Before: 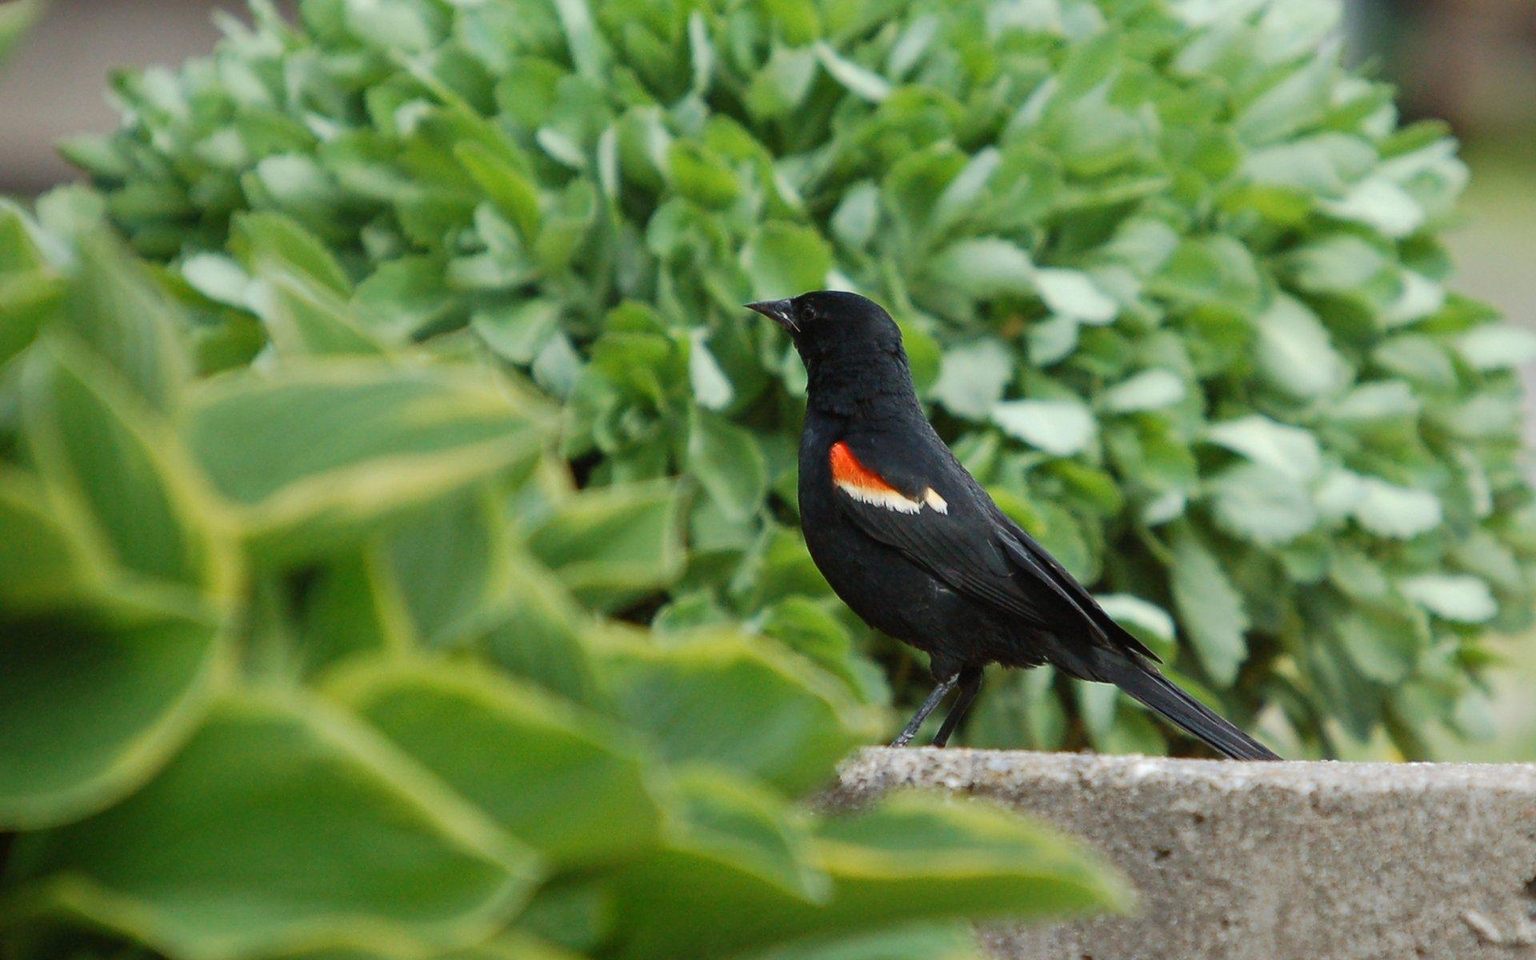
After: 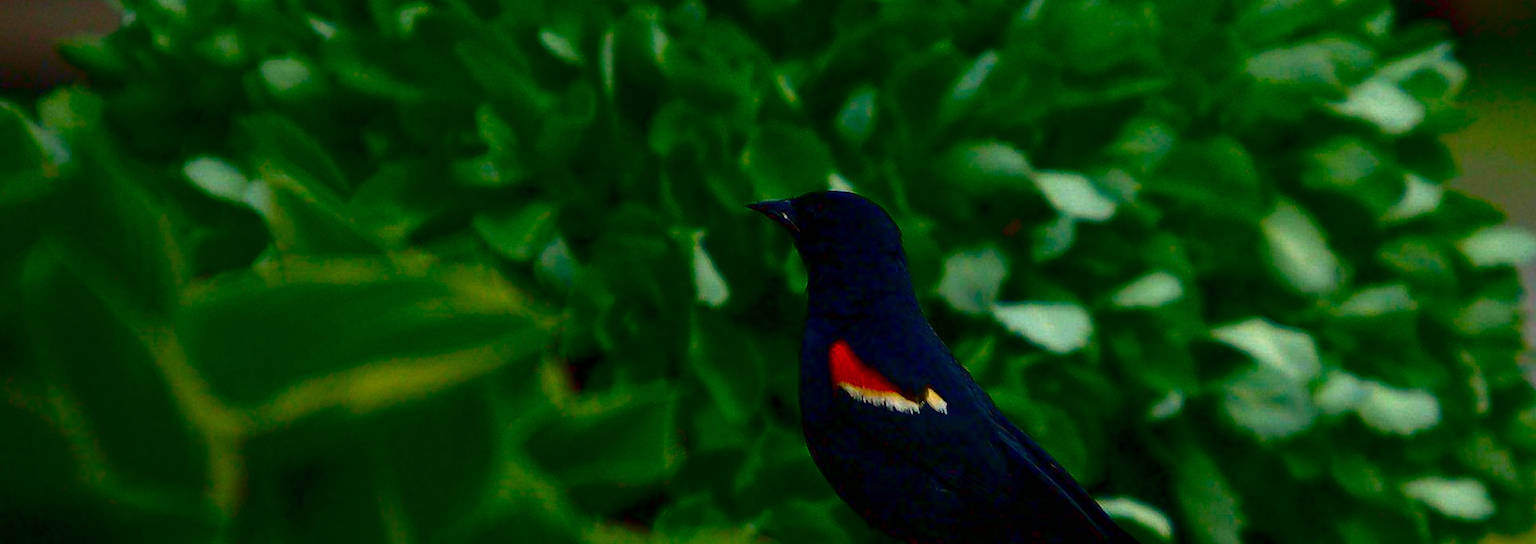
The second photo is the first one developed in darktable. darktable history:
contrast brightness saturation: brightness -0.986, saturation 0.982
crop and rotate: top 10.433%, bottom 32.812%
color balance rgb: shadows lift › chroma 4.286%, shadows lift › hue 251.52°, power › hue 61.47°, perceptual saturation grading › global saturation 29.573%
